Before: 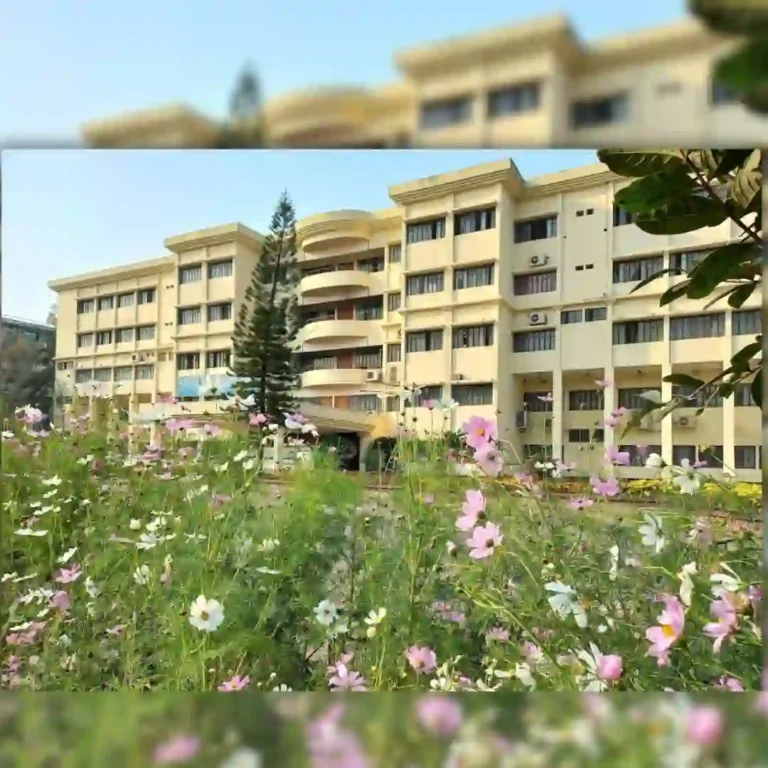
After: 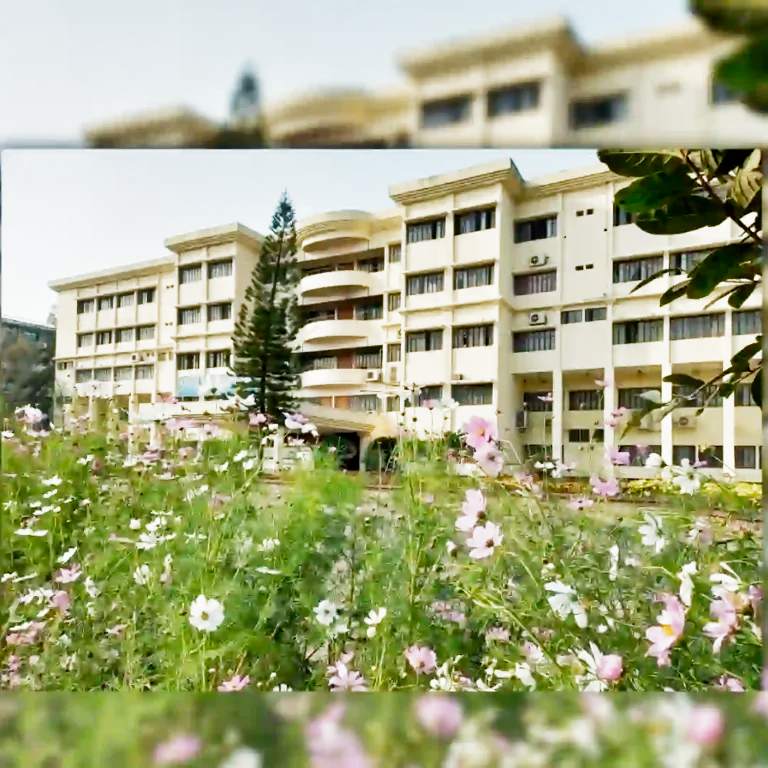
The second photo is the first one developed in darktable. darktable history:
filmic rgb: middle gray luminance 12.74%, black relative exposure -10.13 EV, white relative exposure 3.47 EV, threshold 6 EV, target black luminance 0%, hardness 5.74, latitude 44.69%, contrast 1.221, highlights saturation mix 5%, shadows ↔ highlights balance 26.78%, add noise in highlights 0, preserve chrominance no, color science v3 (2019), use custom middle-gray values true, iterations of high-quality reconstruction 0, contrast in highlights soft, enable highlight reconstruction true
levels: levels [0, 0.499, 1]
shadows and highlights: highlights color adjustment 0%, low approximation 0.01, soften with gaussian
